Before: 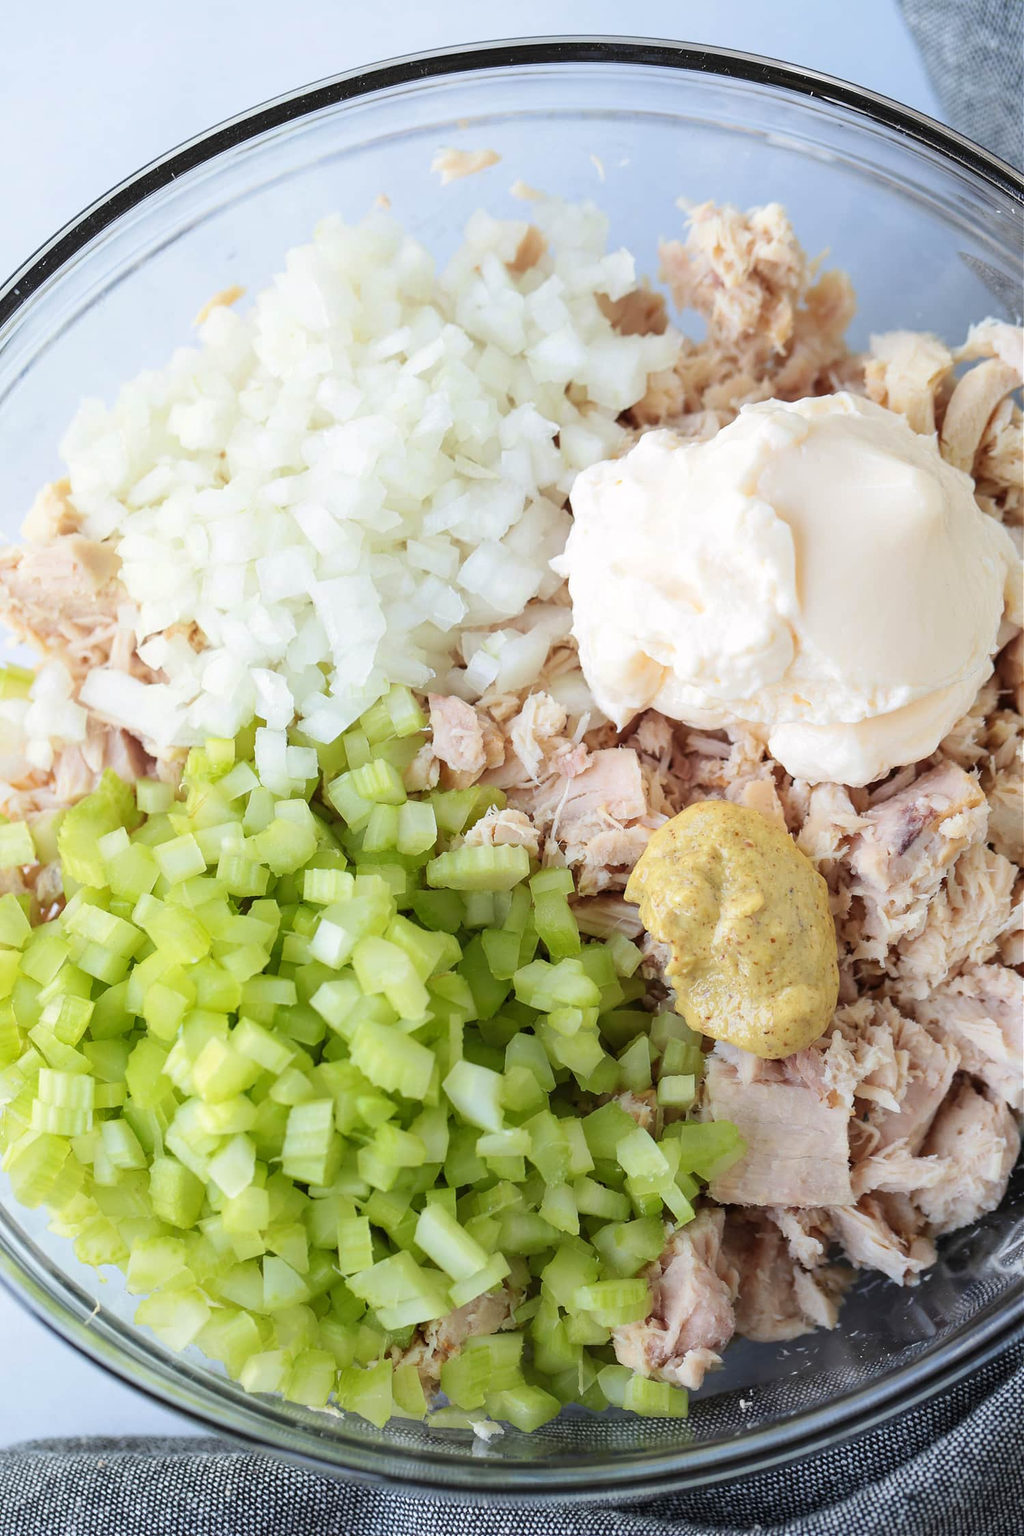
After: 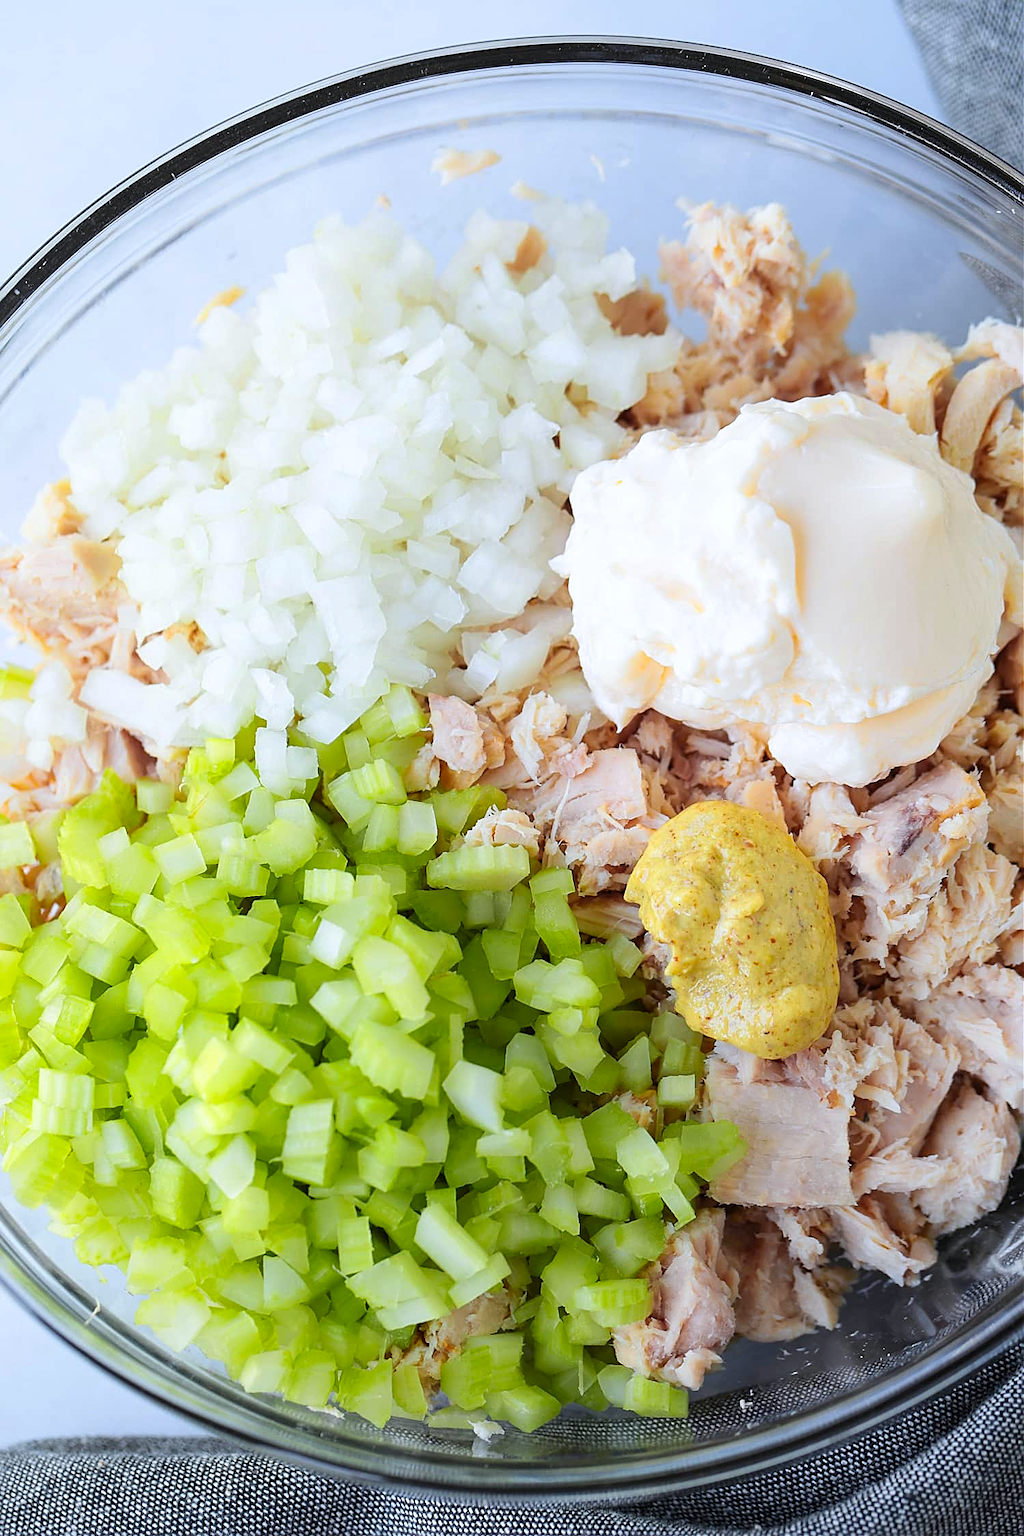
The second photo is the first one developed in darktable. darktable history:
sharpen: on, module defaults
color zones: curves: ch0 [(0.224, 0.526) (0.75, 0.5)]; ch1 [(0.055, 0.526) (0.224, 0.761) (0.377, 0.526) (0.75, 0.5)]
white balance: red 0.976, blue 1.04
